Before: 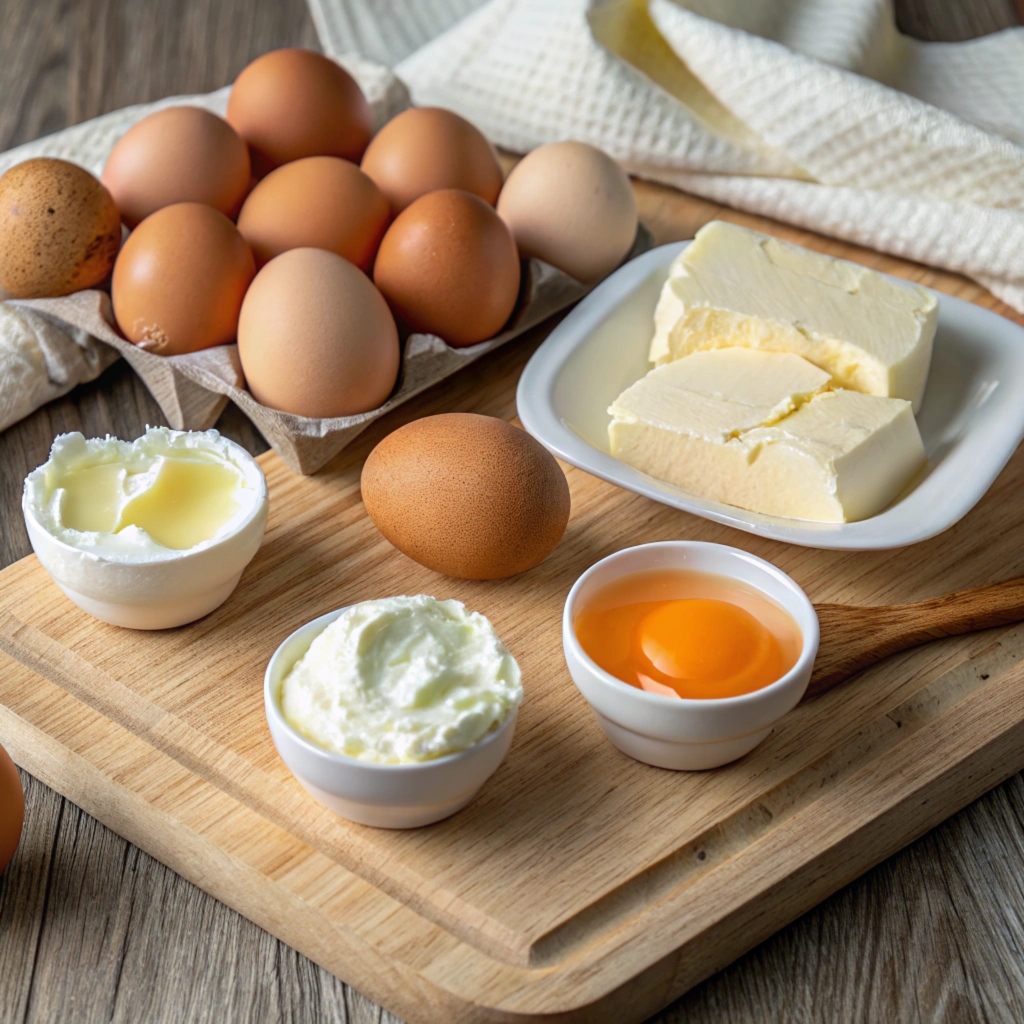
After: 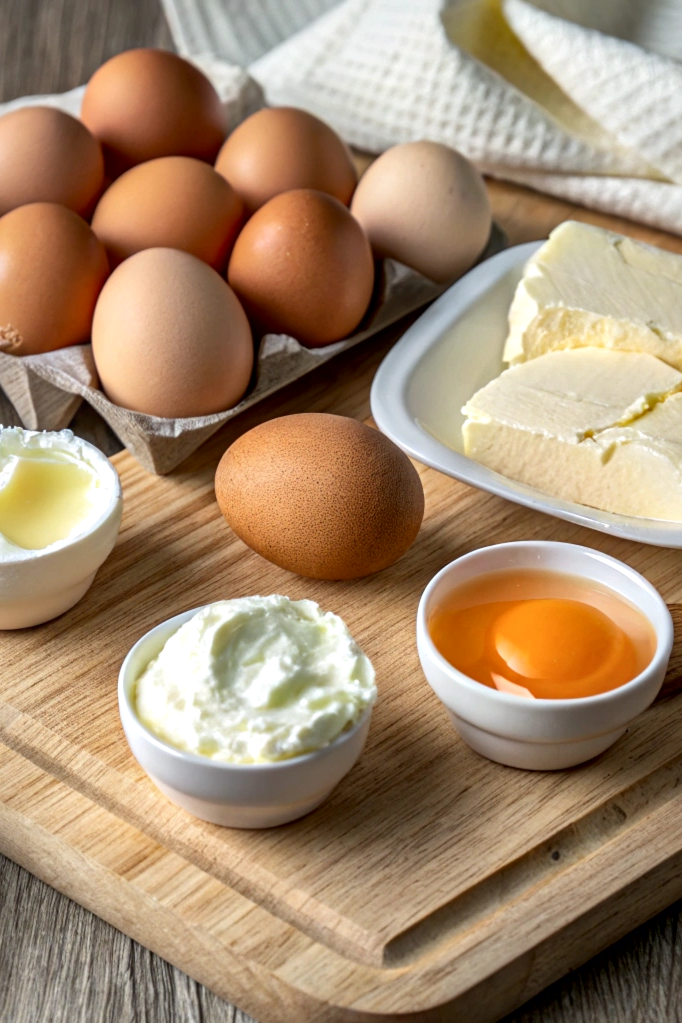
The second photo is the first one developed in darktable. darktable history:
crop and rotate: left 14.292%, right 19.041%
local contrast: mode bilateral grid, contrast 20, coarseness 50, detail 171%, midtone range 0.2
